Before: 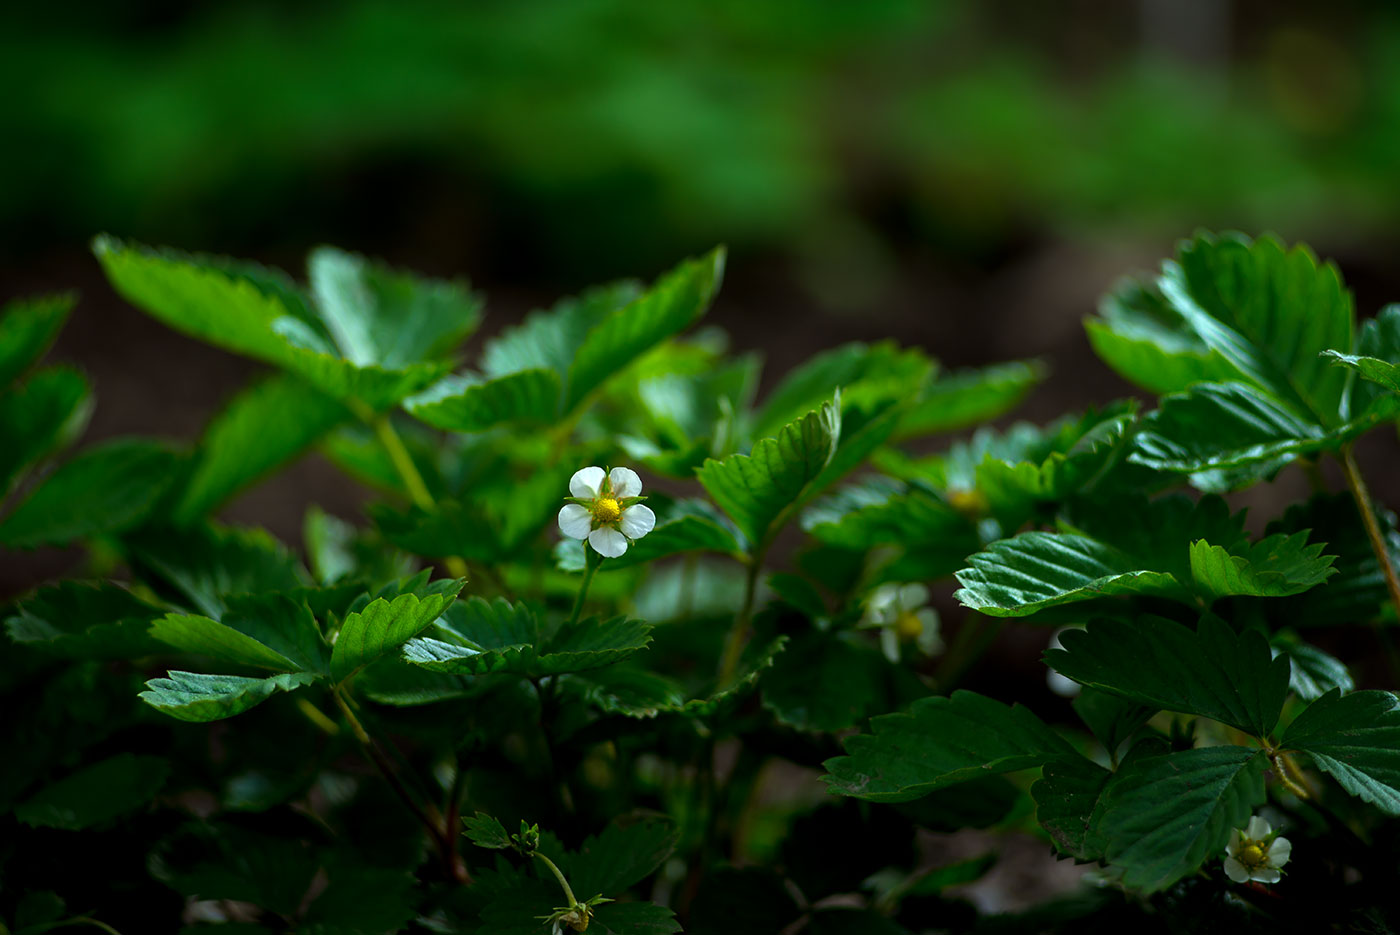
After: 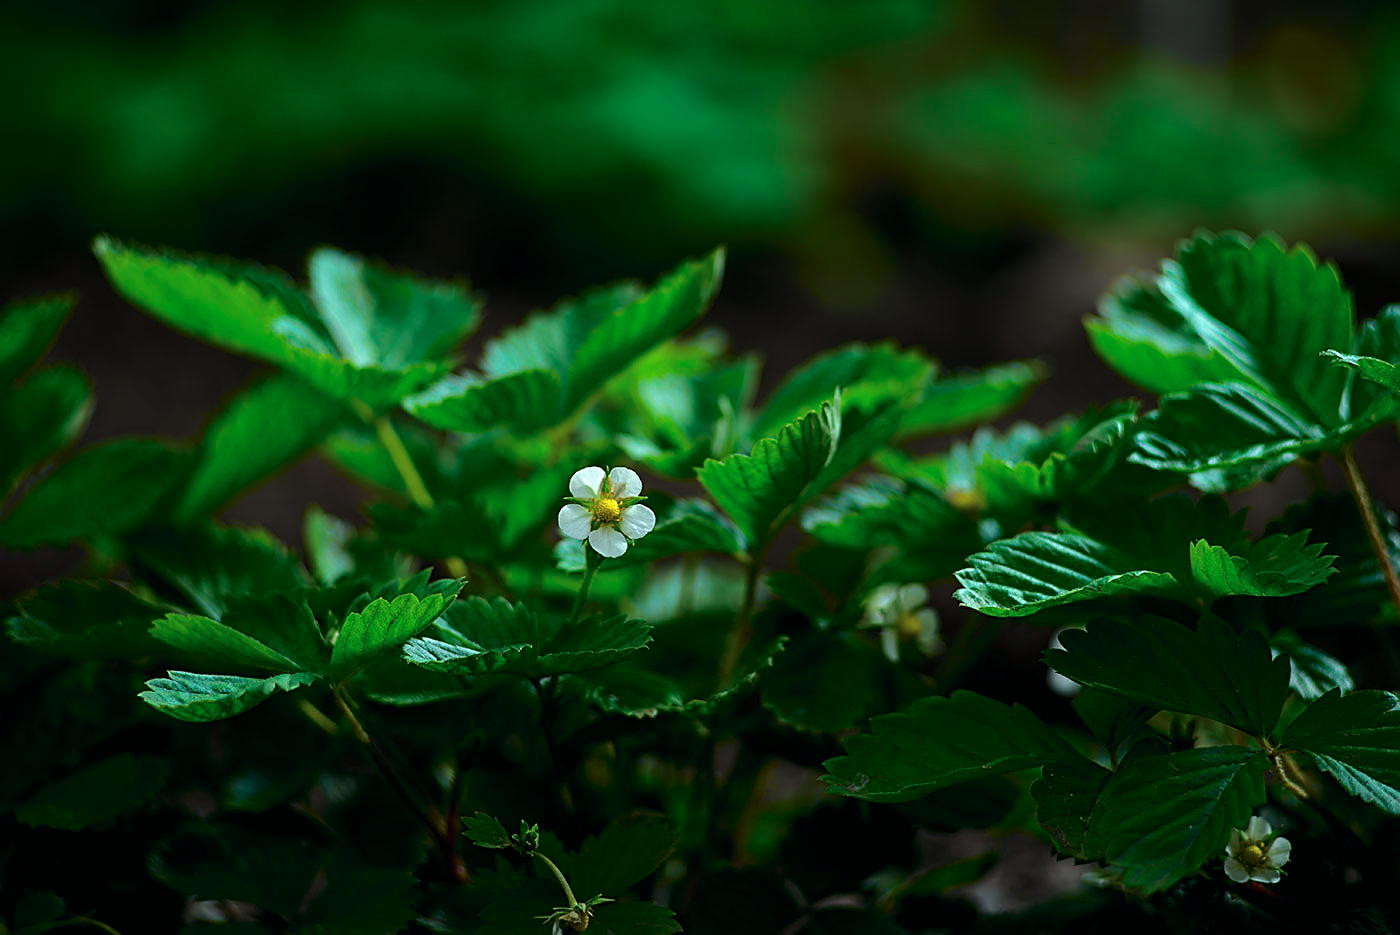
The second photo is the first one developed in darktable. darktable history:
color zones: curves: ch1 [(0, 0.469) (0.01, 0.469) (0.12, 0.446) (0.248, 0.469) (0.5, 0.5) (0.748, 0.5) (0.99, 0.469) (1, 0.469)]
sharpen: on, module defaults
tone curve: curves: ch0 [(0, 0.003) (0.211, 0.174) (0.482, 0.519) (0.843, 0.821) (0.992, 0.971)]; ch1 [(0, 0) (0.276, 0.206) (0.393, 0.364) (0.482, 0.477) (0.506, 0.5) (0.523, 0.523) (0.572, 0.592) (0.695, 0.767) (1, 1)]; ch2 [(0, 0) (0.438, 0.456) (0.498, 0.497) (0.536, 0.527) (0.562, 0.584) (0.619, 0.602) (0.698, 0.698) (1, 1)], color space Lab, independent channels, preserve colors none
